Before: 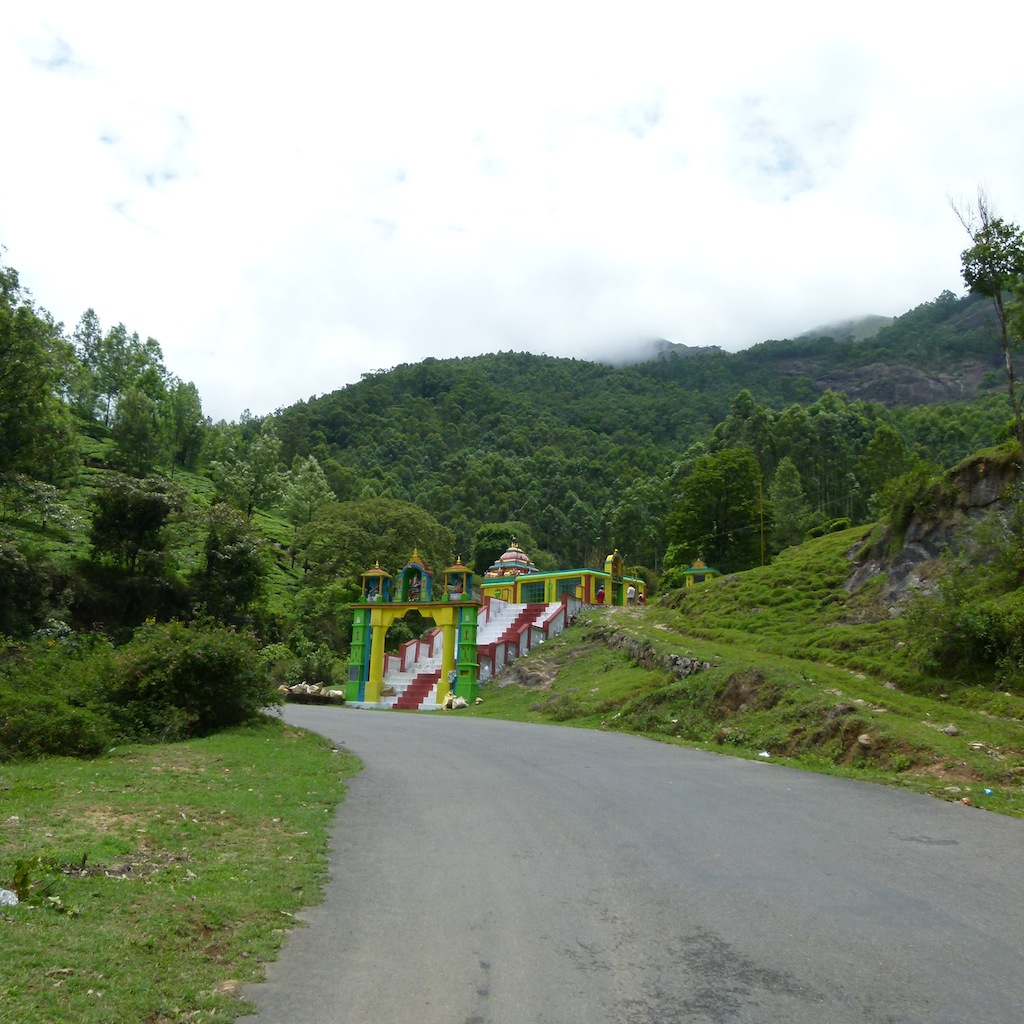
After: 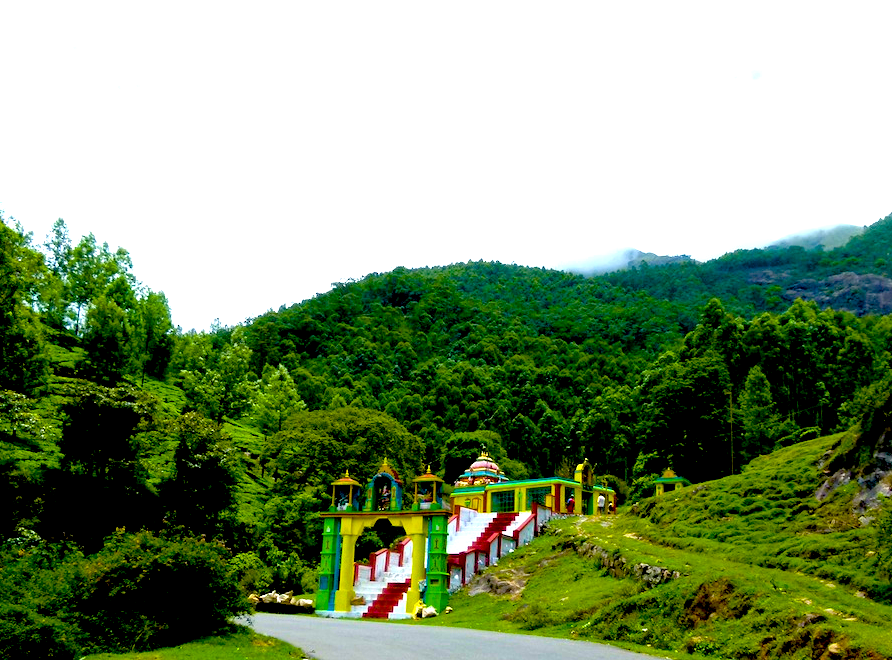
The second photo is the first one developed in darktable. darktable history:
crop: left 3.022%, top 8.915%, right 9.671%, bottom 26.395%
exposure: black level correction 0.036, exposure 0.906 EV, compensate exposure bias true, compensate highlight preservation false
color balance rgb: linear chroma grading › global chroma 14.602%, perceptual saturation grading › global saturation 30.55%, global vibrance 39.844%
